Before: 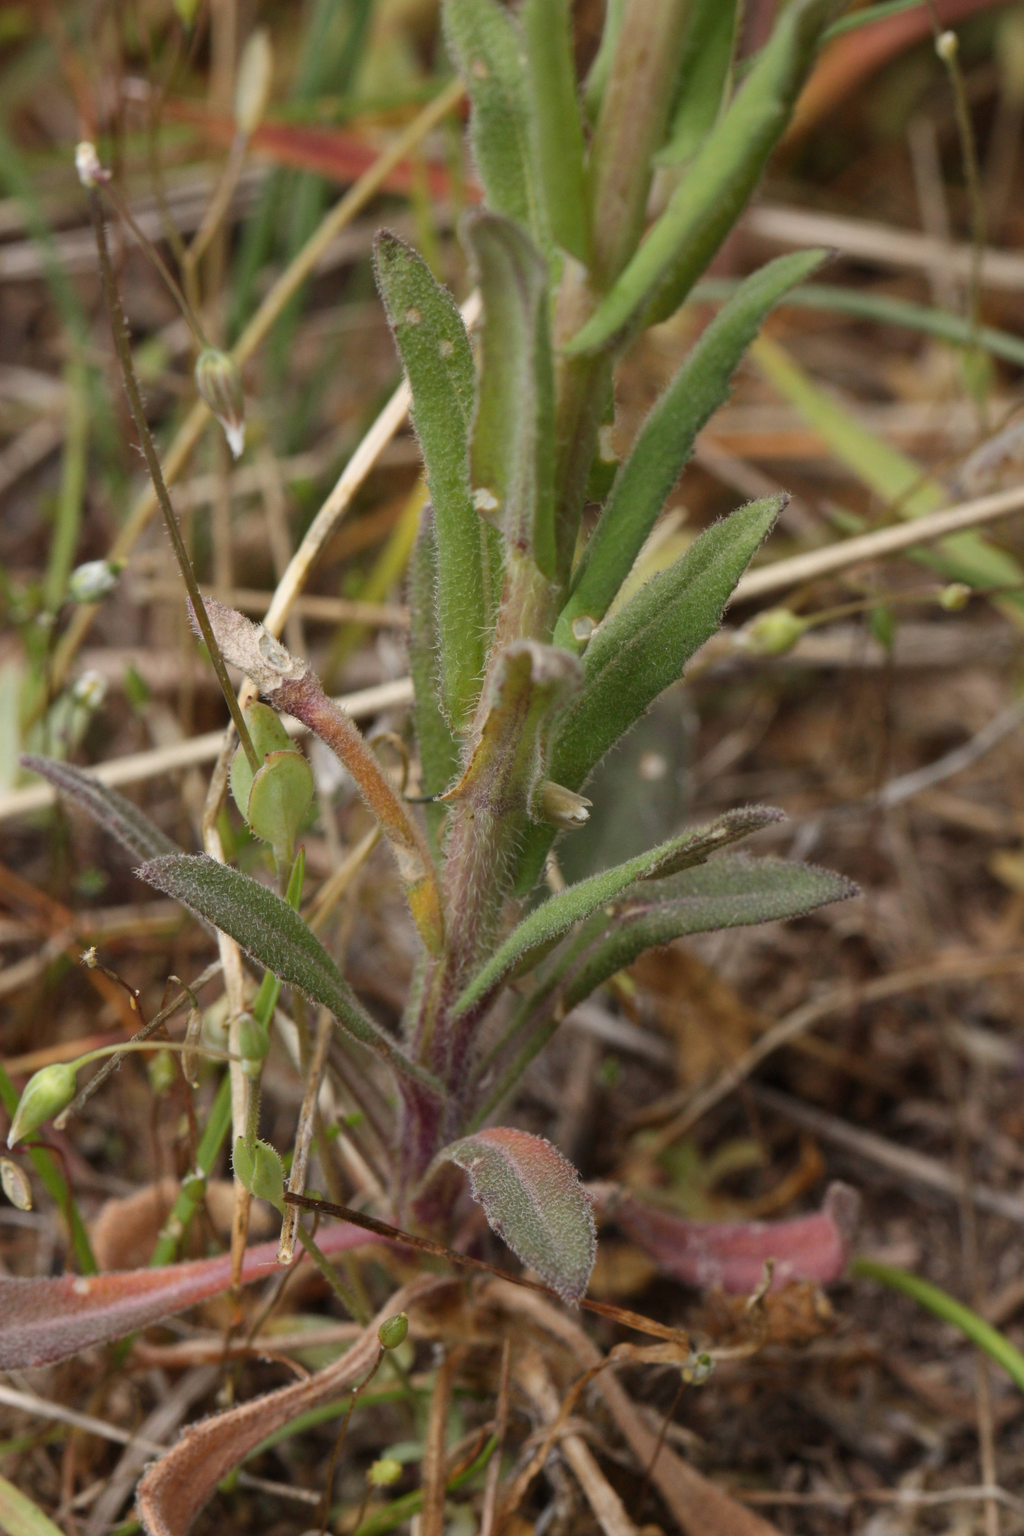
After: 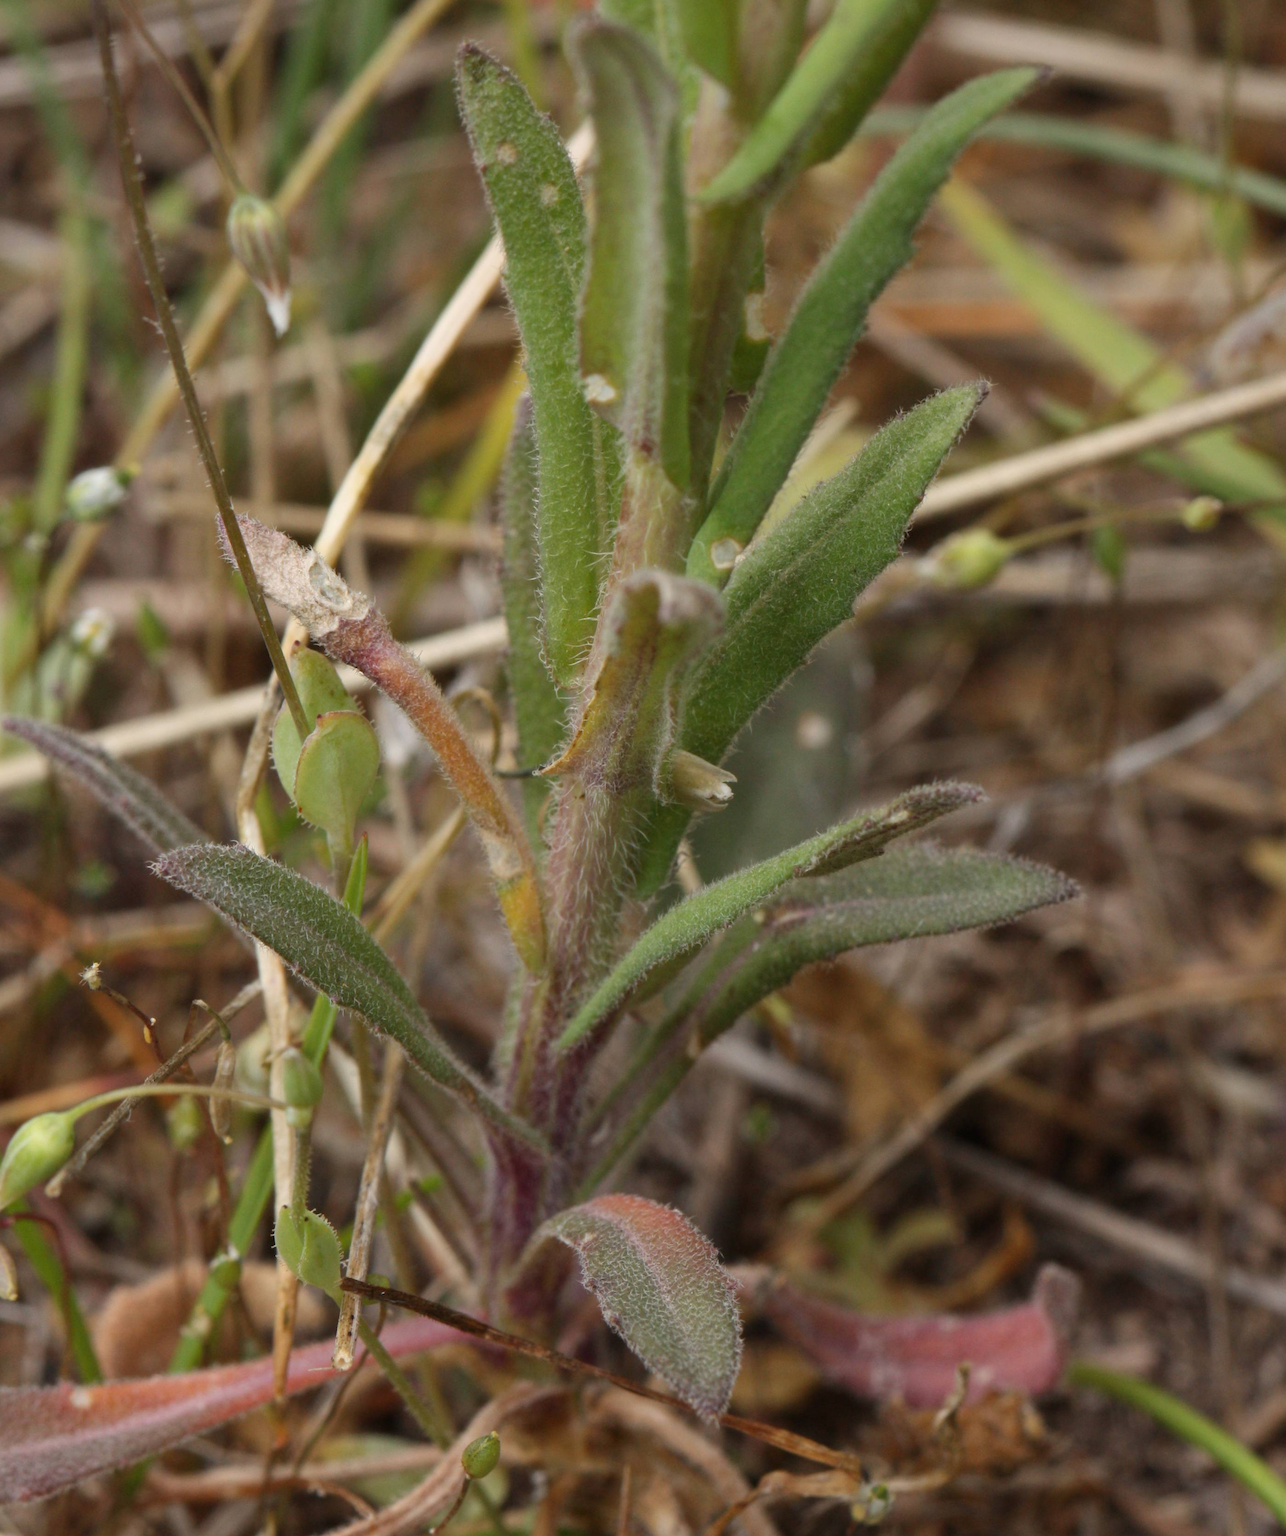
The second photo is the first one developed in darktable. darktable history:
crop and rotate: left 1.814%, top 12.818%, right 0.25%, bottom 9.225%
white balance: emerald 1
